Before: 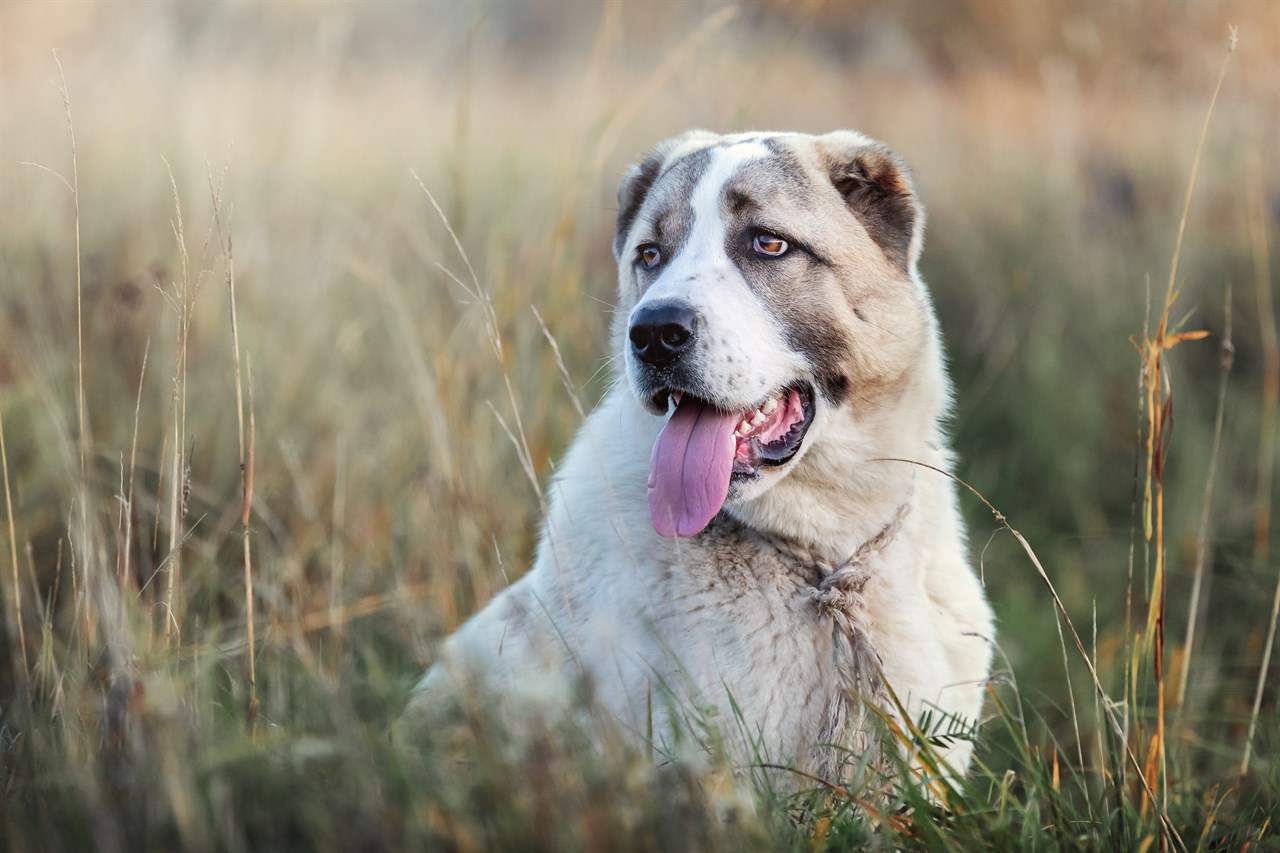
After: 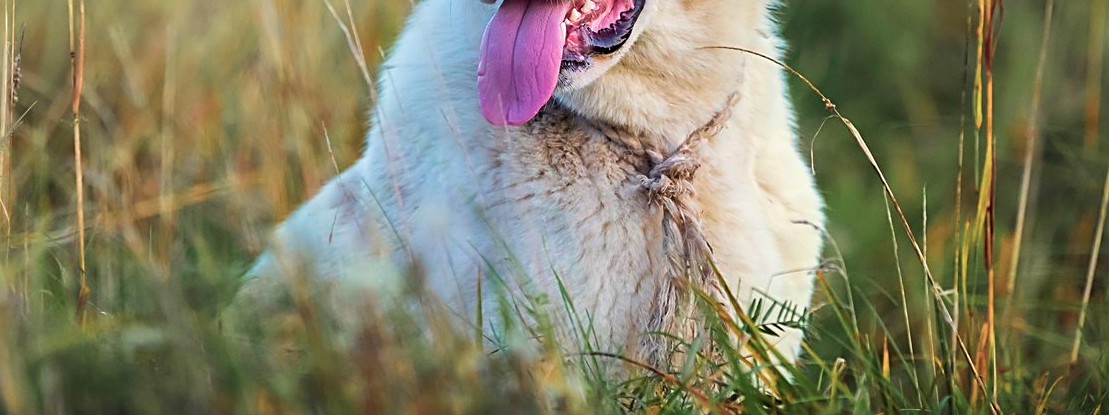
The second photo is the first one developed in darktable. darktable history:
velvia: strength 74.23%
color correction: highlights b* -0.05
crop and rotate: left 13.315%, top 48.392%, bottom 2.839%
sharpen: on, module defaults
